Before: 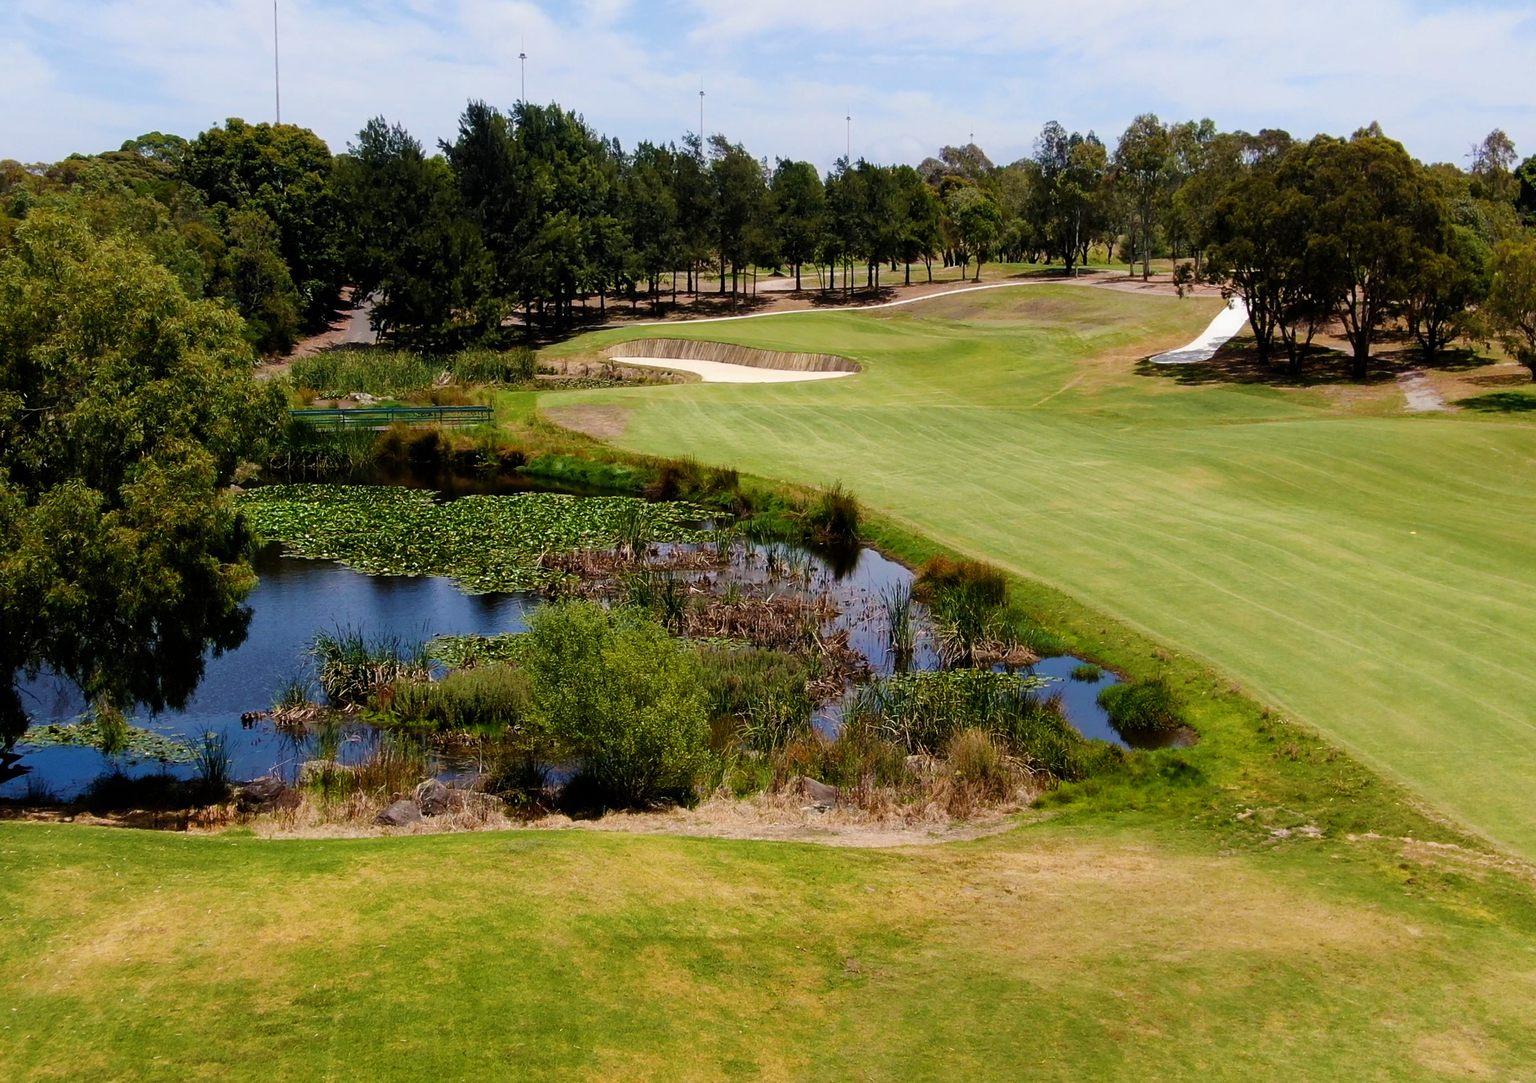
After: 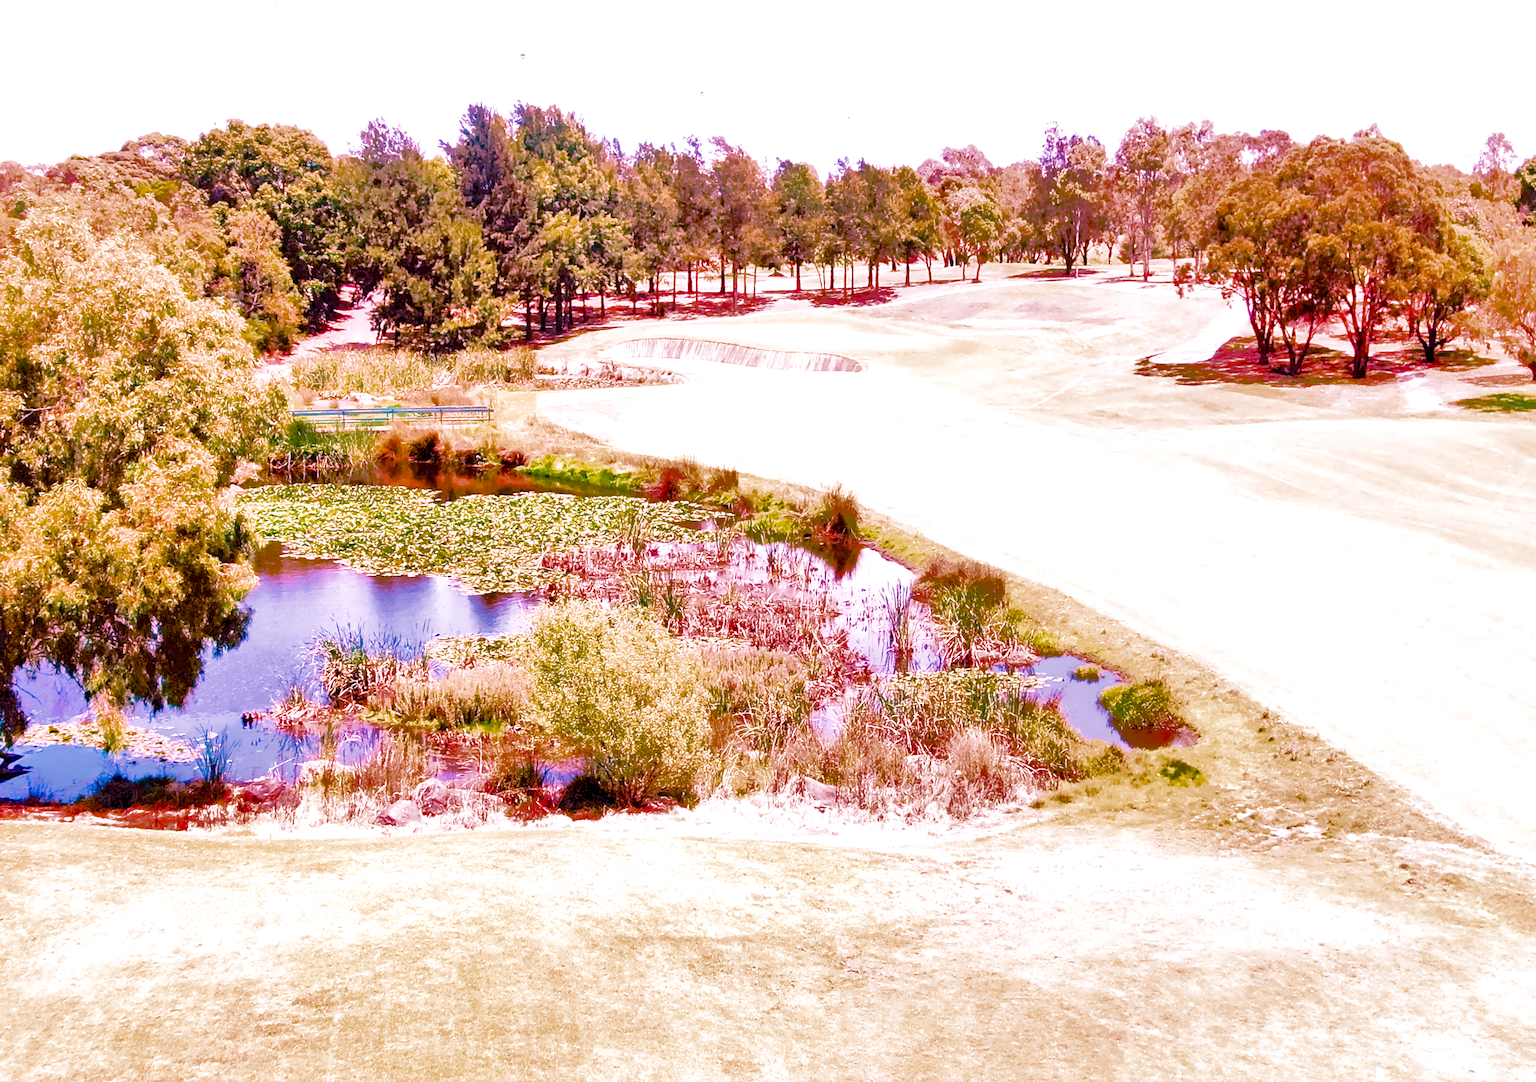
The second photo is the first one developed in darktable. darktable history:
denoise (profiled): preserve shadows 1.52, scattering 0.002, a [-1, 0, 0], compensate highlight preservation false
haze removal: compatibility mode true, adaptive false
highlight reconstruction: on, module defaults
lens correction: scale 1, crop 1, focal 16, aperture 7.1, distance 4.49, camera "Canon EOS RP", lens "Canon RF 16mm F2.8 STM"
white balance: red 2.229, blue 1.46
color balance rgb: perceptual saturation grading › global saturation 35%, perceptual saturation grading › highlights -25%, perceptual saturation grading › shadows 25%, global vibrance 10%
exposure: black level correction 0, exposure 1.45 EV, compensate exposure bias true, compensate highlight preservation false
local contrast: detail 135%, midtone range 0.75
filmic rgb: black relative exposure -14.19 EV, white relative exposure 3.39 EV, hardness 7.89, preserve chrominance max RGB
velvia: on, module defaults
tone equalizer "mask blending: all purposes": on, module defaults
shadows and highlights: highlights -60
color calibration "scene-referred default": x 0.367, y 0.379, temperature 4395.86 K
color look up table: target a [25.36, 18.13, -9.224, -13.1, 8.84, -53.4, 57.43, 14.83, 71.93, 22.98, -23.71, 19.36, 19.61, -38.34, 68.41, 4.04, 49.99, -42.77, -0.43, -0.64, -0.73, -0.15, -0.42, -0.08, 0 ×25], target b [26.3, 17.81, -41.45, 21.91, -25.4, -0.32, 90.92, -65.47, 24.23, -21.59, 57.26, 67.86, -69.55, 31.37, 36.13, 79.82, -14.57, -42.78, 1.19, -0.34, -0.5, -0.27, -1.23, -0.97, 0 ×25], num patches 24
